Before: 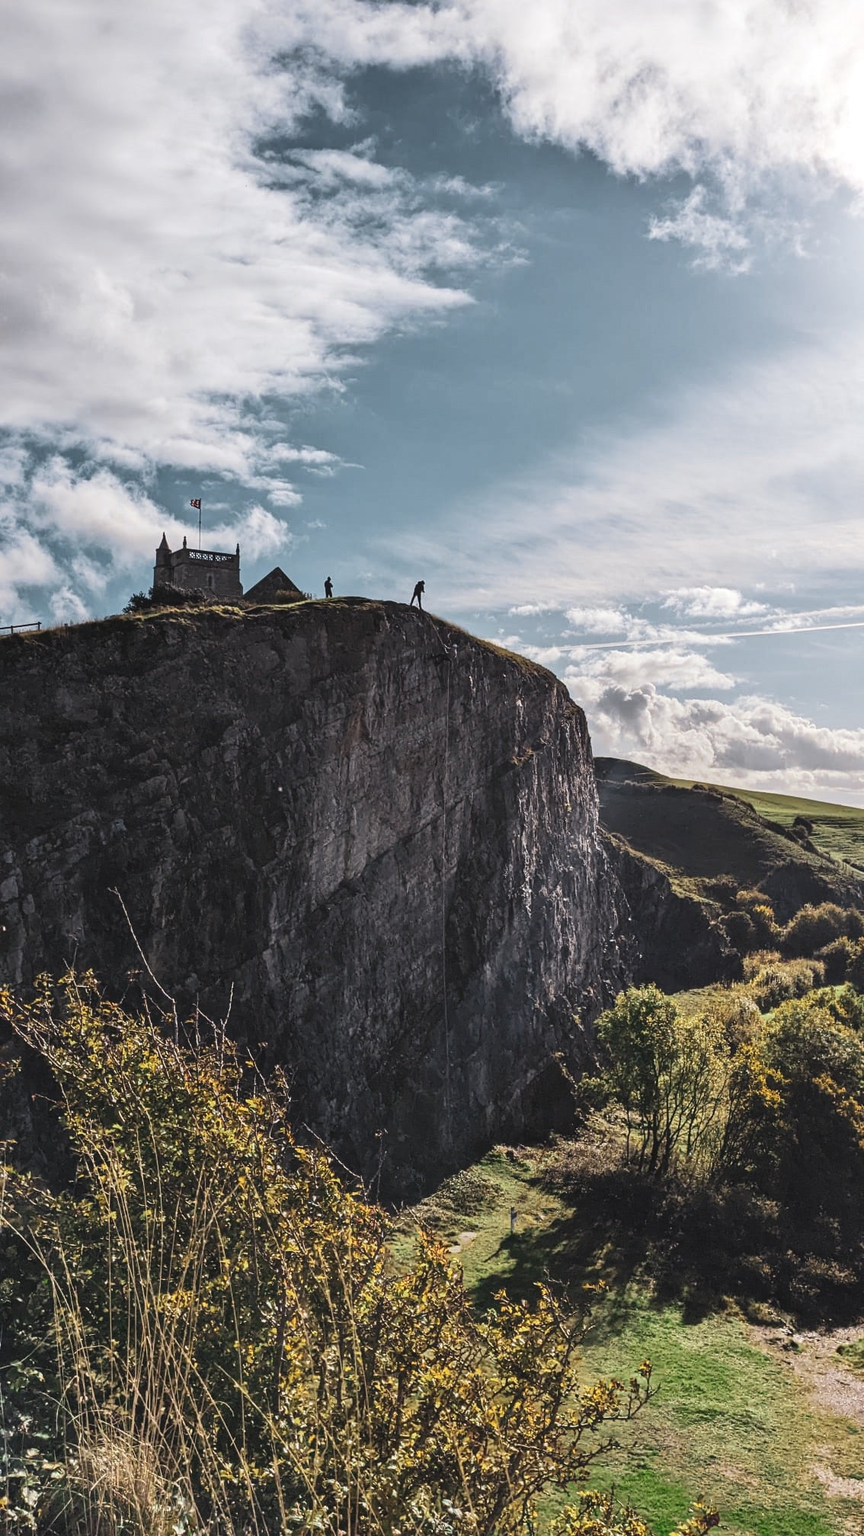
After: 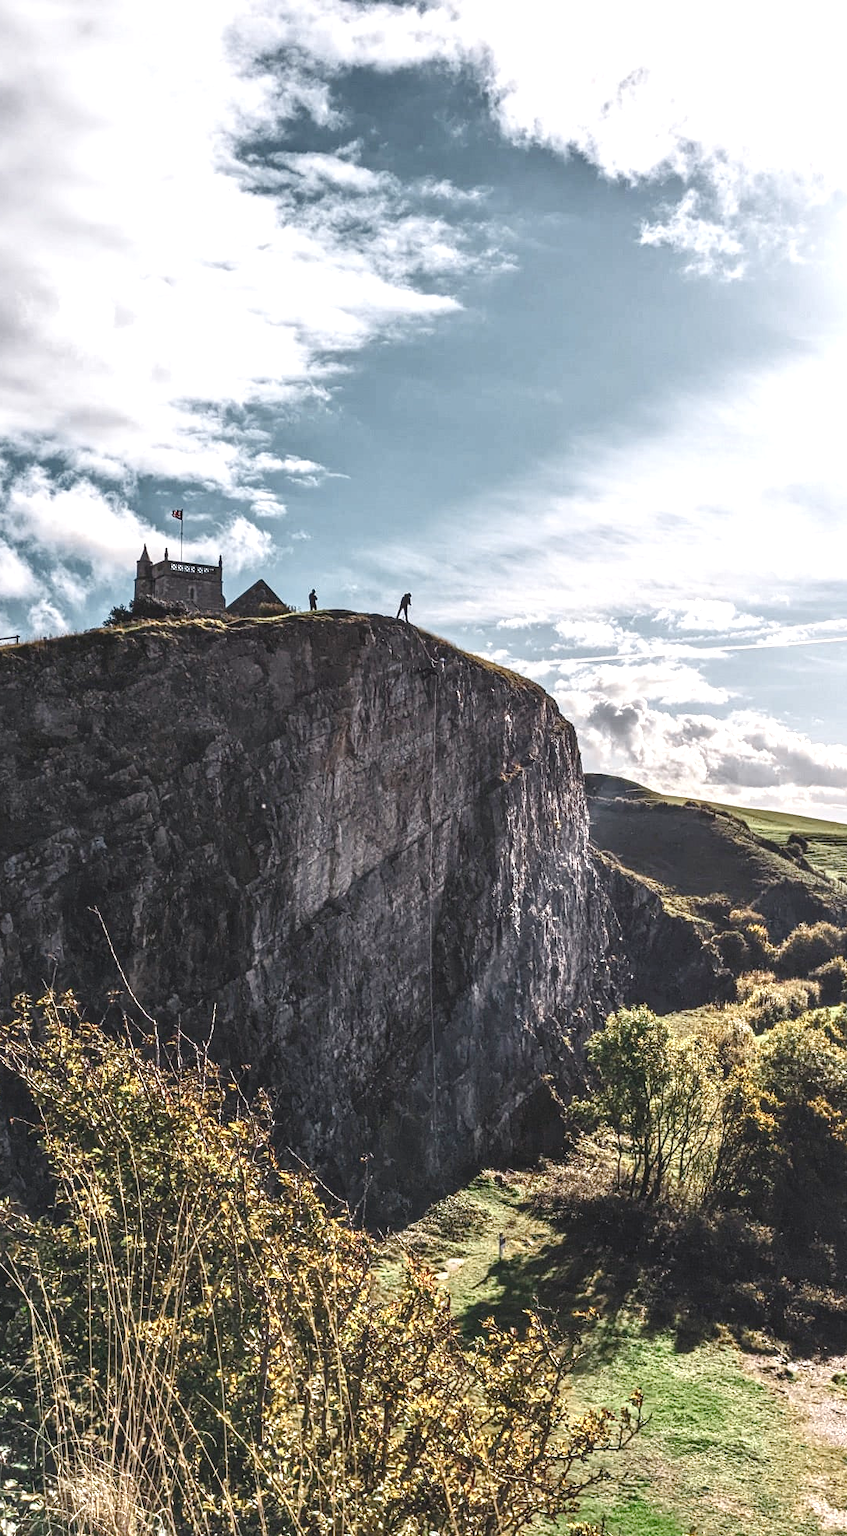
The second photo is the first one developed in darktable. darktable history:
exposure: exposure 0.644 EV, compensate highlight preservation false
local contrast: on, module defaults
color balance rgb: shadows lift › luminance -10.388%, perceptual saturation grading › global saturation 0.732%, perceptual saturation grading › highlights -31.625%, perceptual saturation grading › mid-tones 5.314%, perceptual saturation grading › shadows 17.053%, global vibrance 20%
crop and rotate: left 2.597%, right 1.294%, bottom 2.062%
